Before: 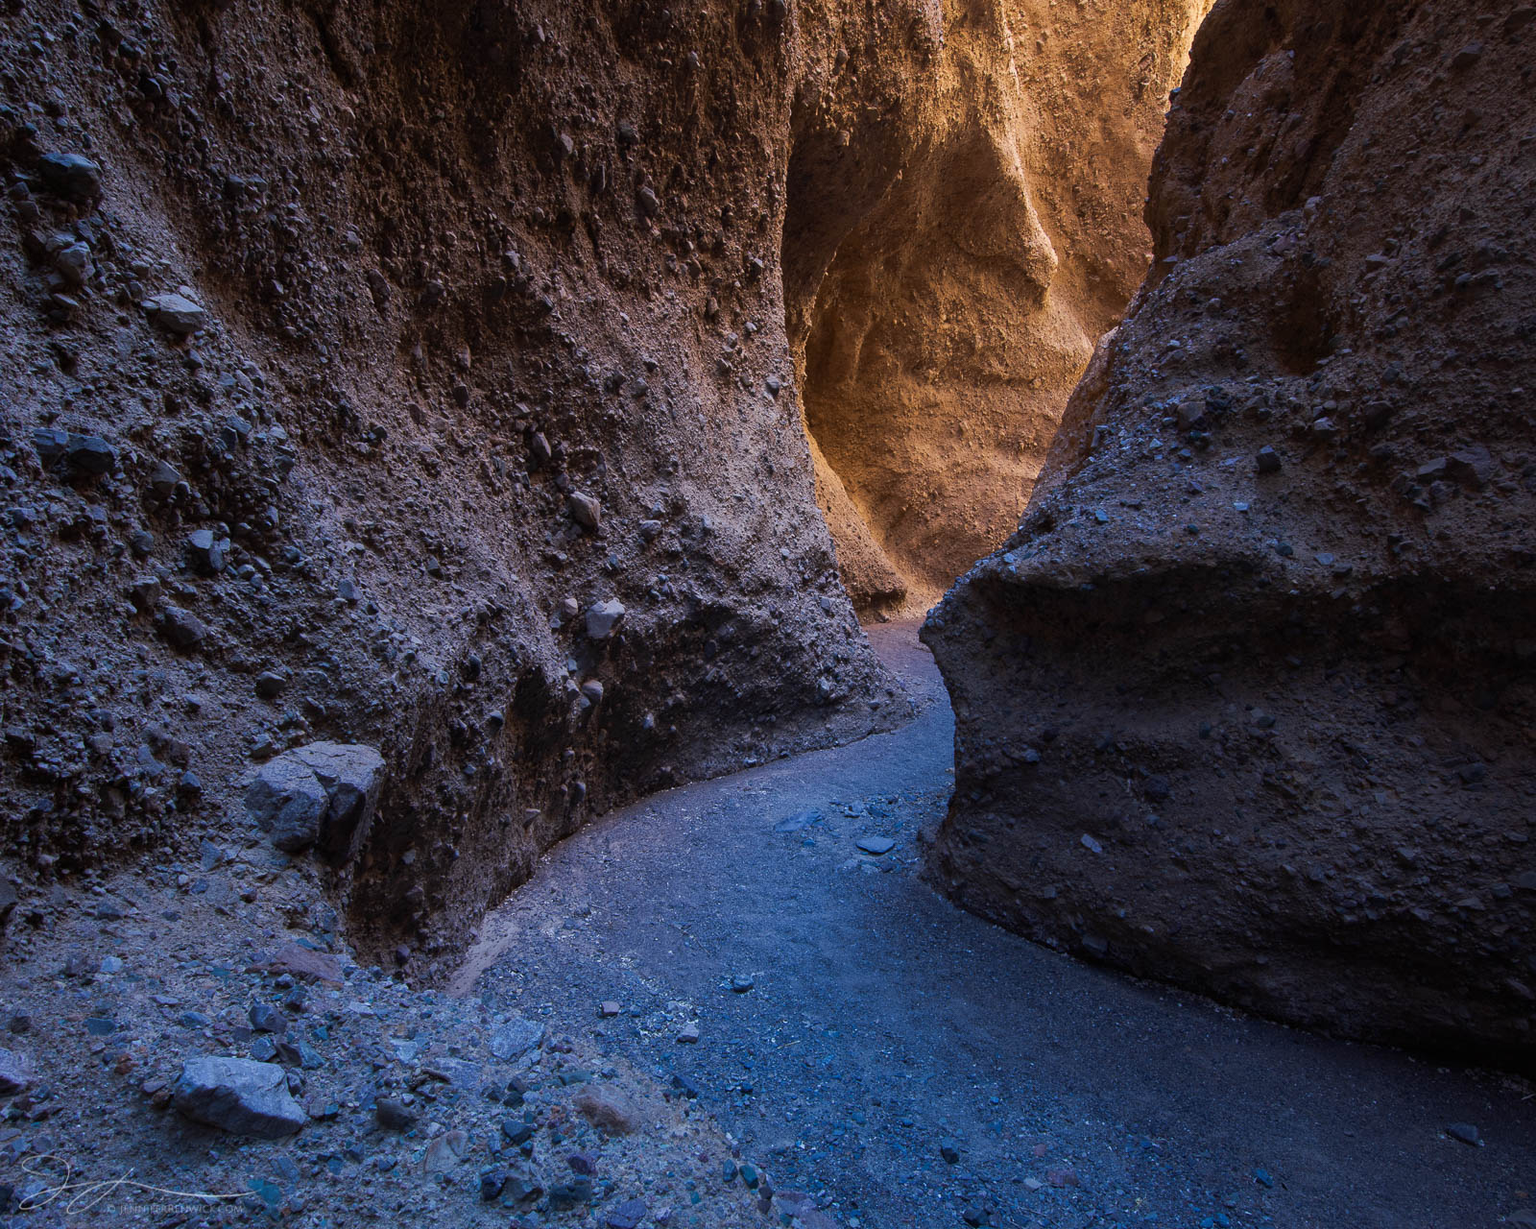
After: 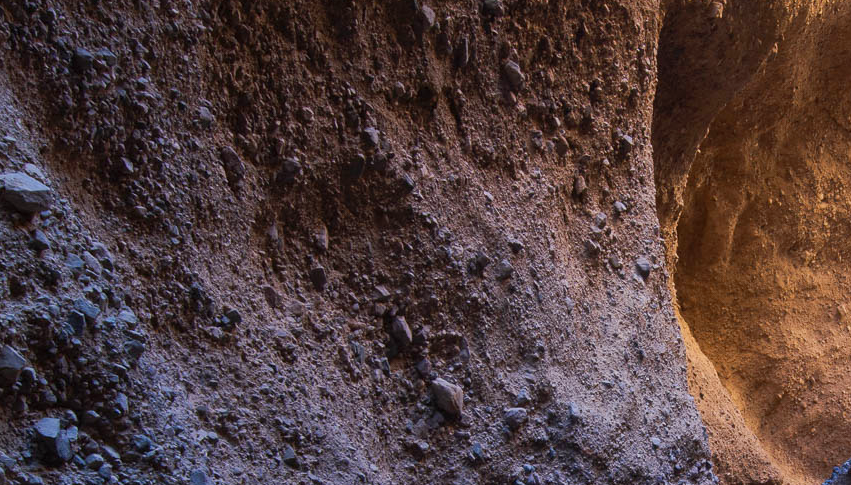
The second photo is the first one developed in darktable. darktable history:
crop: left 10.164%, top 10.5%, right 36.621%, bottom 51.588%
levels: levels [0, 0.478, 1]
